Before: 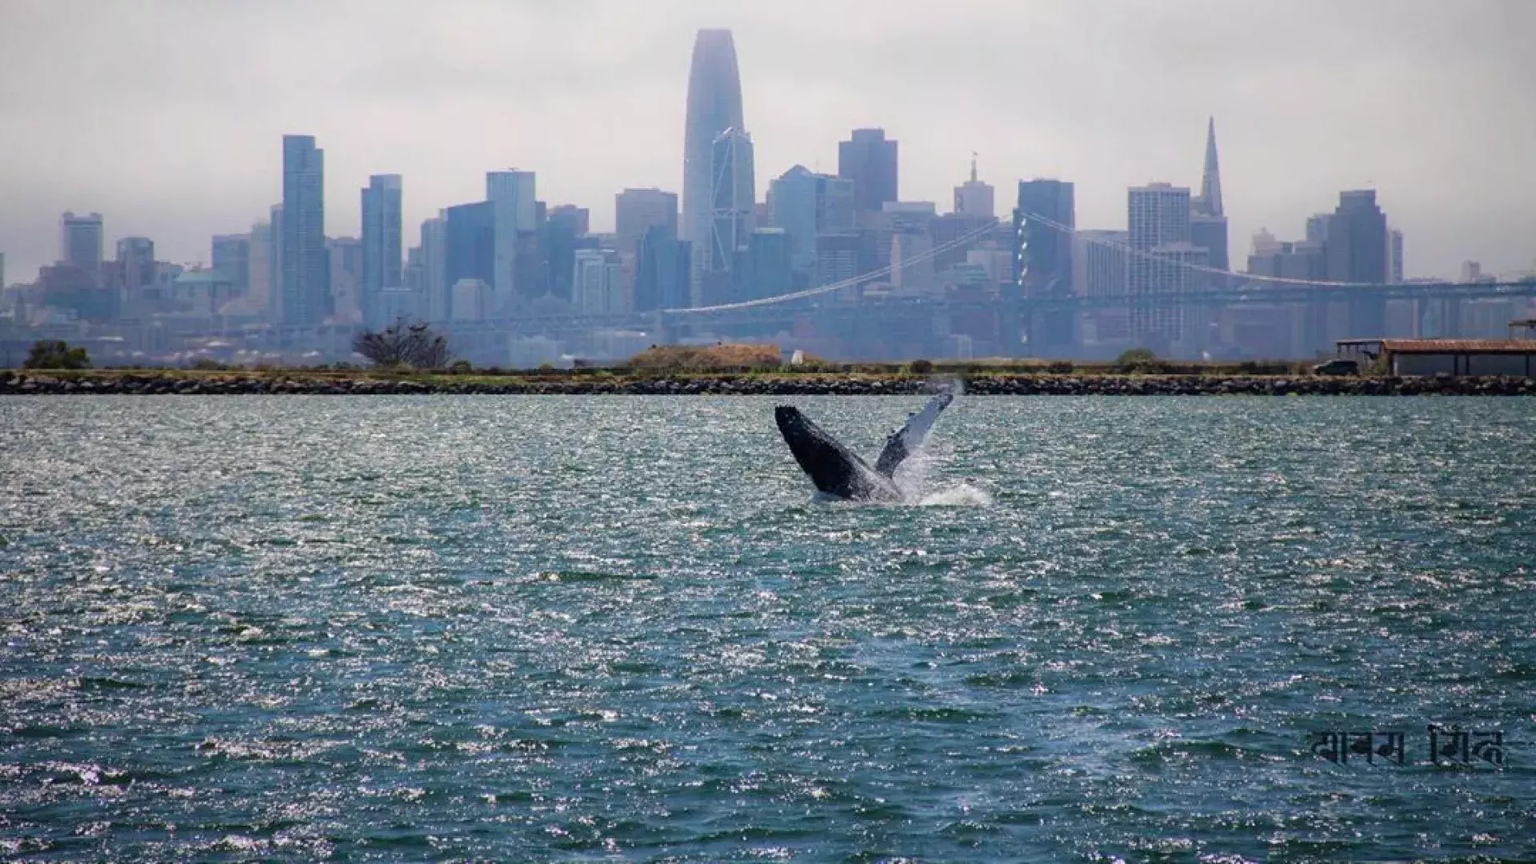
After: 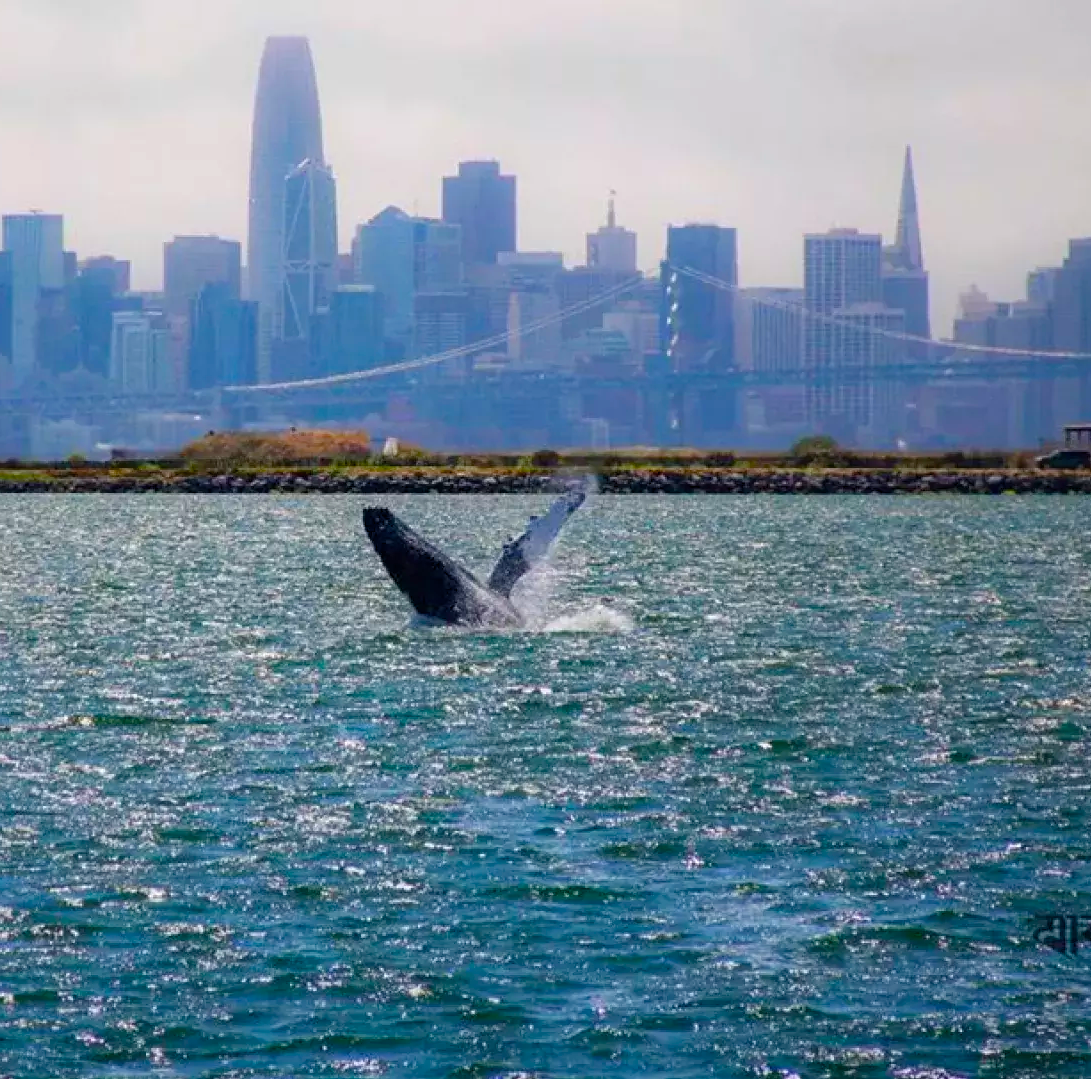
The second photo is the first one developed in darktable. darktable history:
crop: left 31.574%, top 0.012%, right 11.569%
color balance rgb: perceptual saturation grading › global saturation 20%, perceptual saturation grading › highlights 1.695%, perceptual saturation grading › shadows 49.34%, global vibrance 20%
